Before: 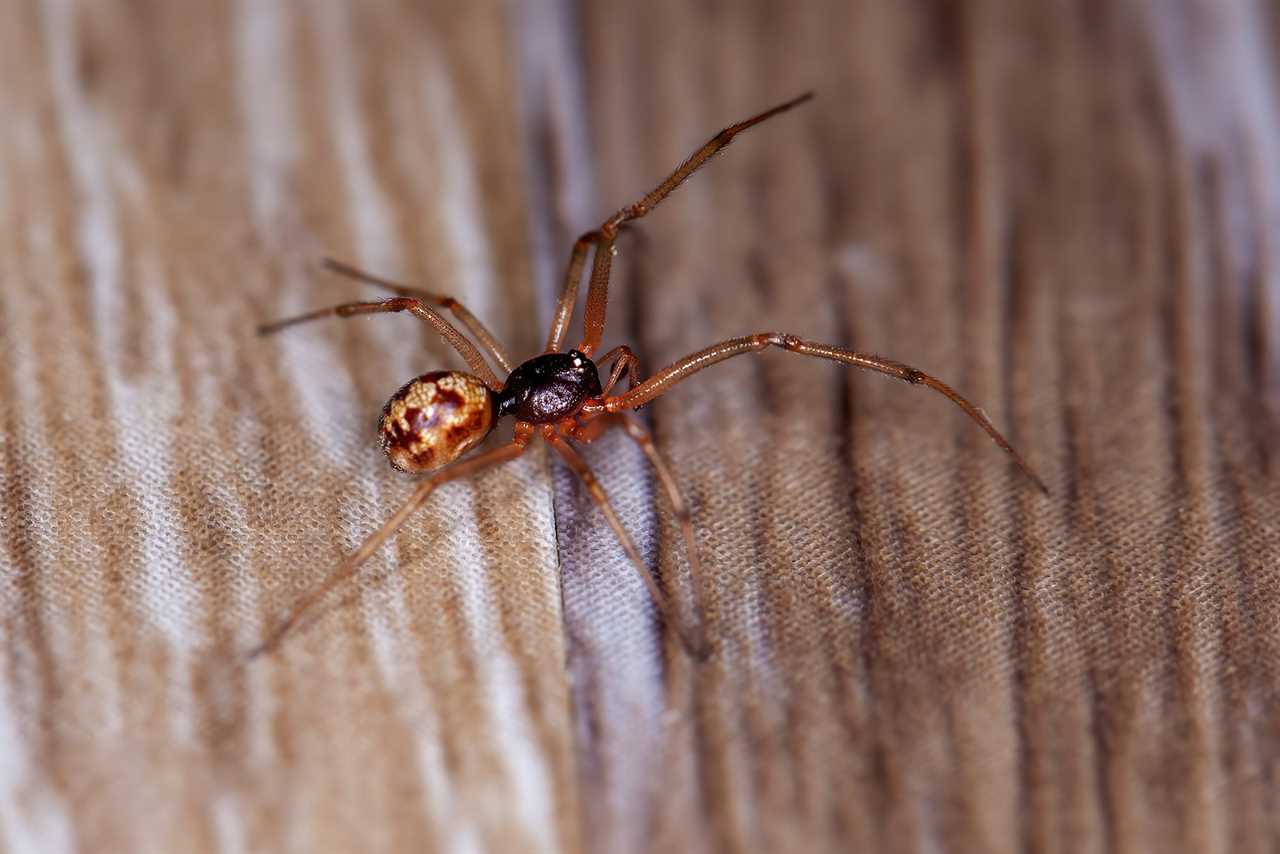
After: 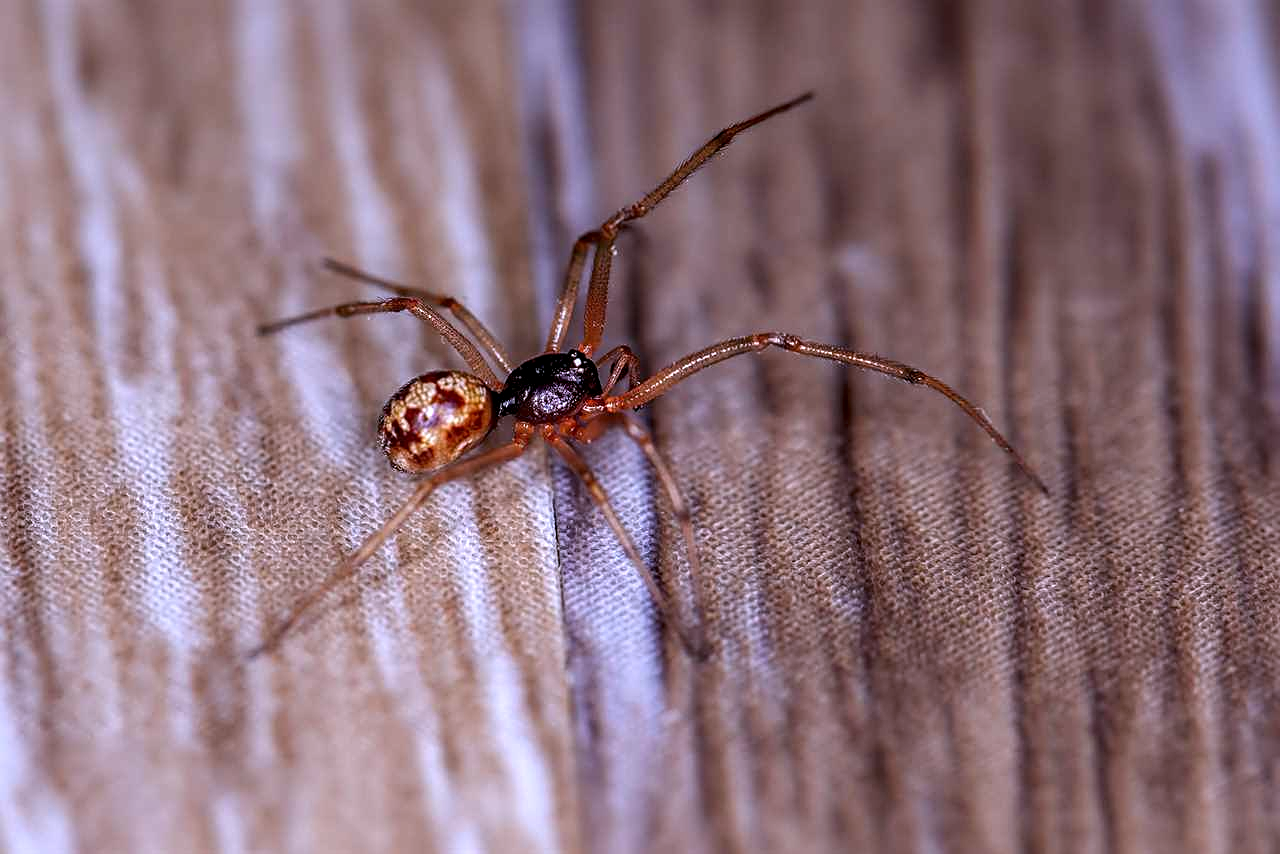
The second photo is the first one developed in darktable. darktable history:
sharpen: on, module defaults
local contrast: on, module defaults
color calibration: output R [1.063, -0.012, -0.003, 0], output B [-0.079, 0.047, 1, 0], illuminant custom, x 0.389, y 0.387, temperature 3838.64 K
